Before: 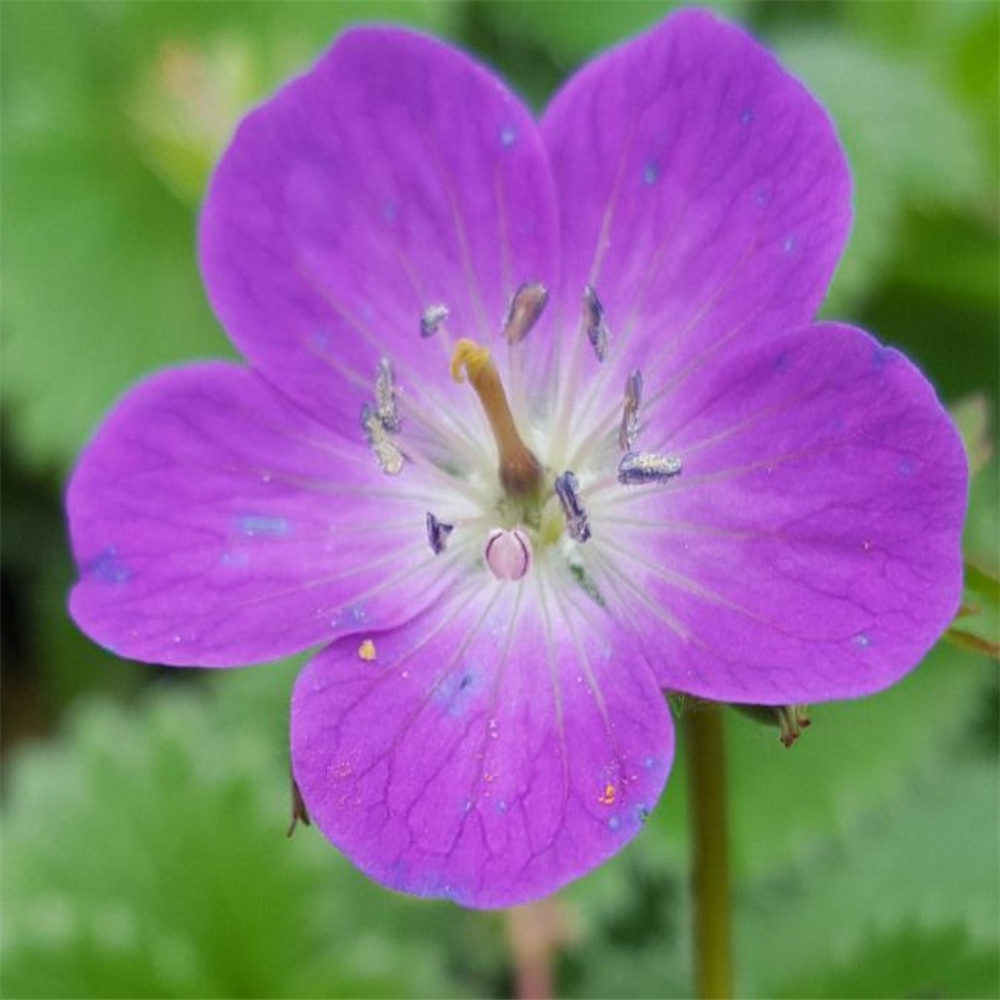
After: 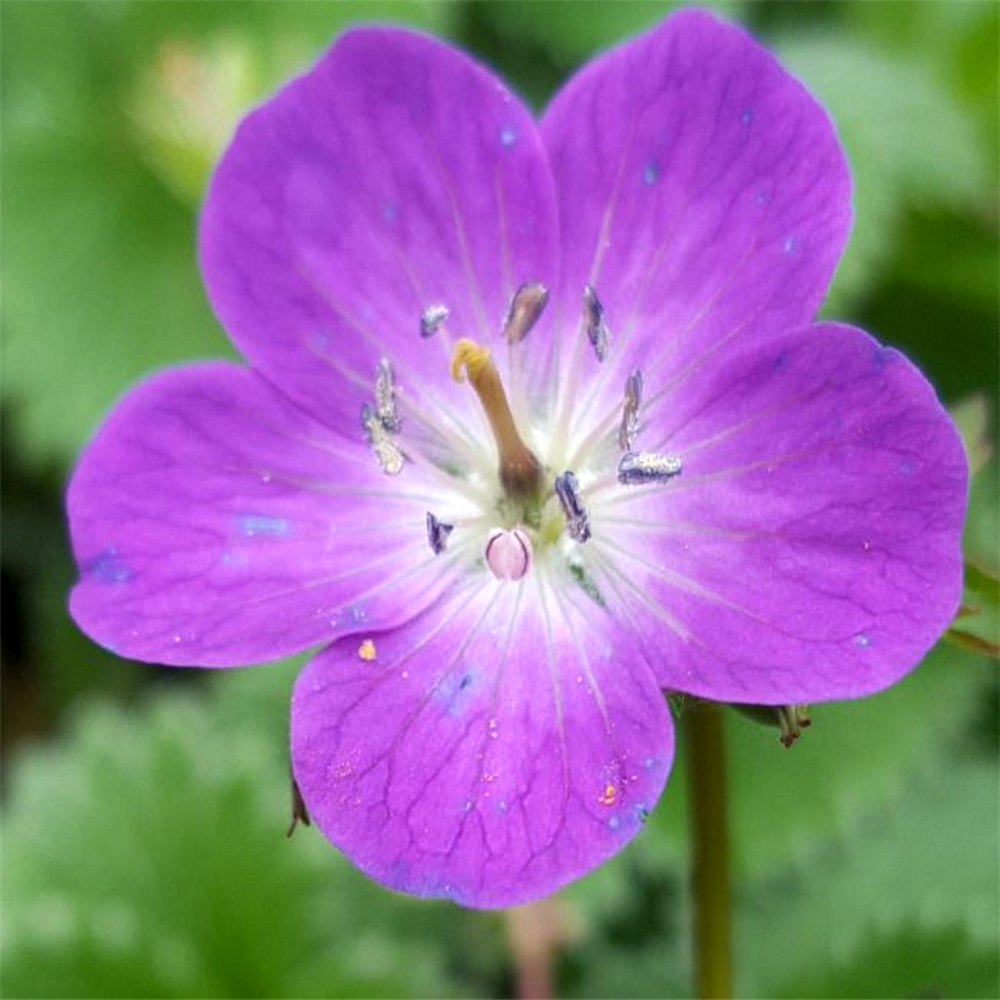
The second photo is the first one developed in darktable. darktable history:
local contrast: on, module defaults
tone equalizer: -8 EV -0.001 EV, -7 EV 0.003 EV, -6 EV -0.005 EV, -5 EV -0.002 EV, -4 EV -0.073 EV, -3 EV -0.212 EV, -2 EV -0.247 EV, -1 EV 0.088 EV, +0 EV 0.33 EV
